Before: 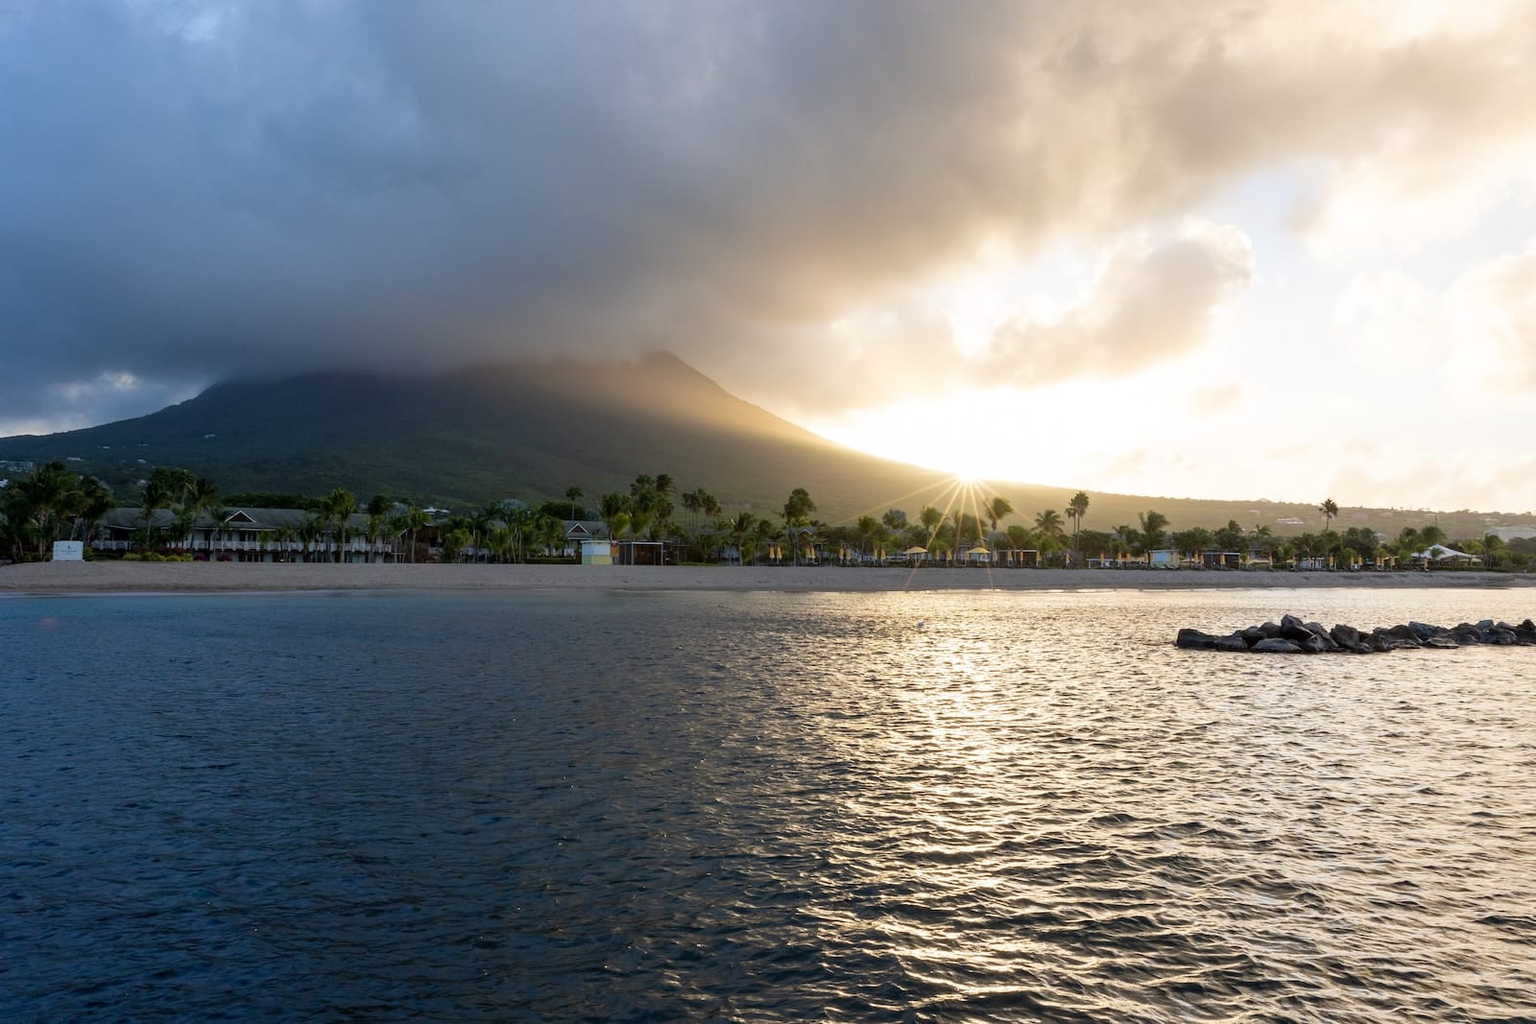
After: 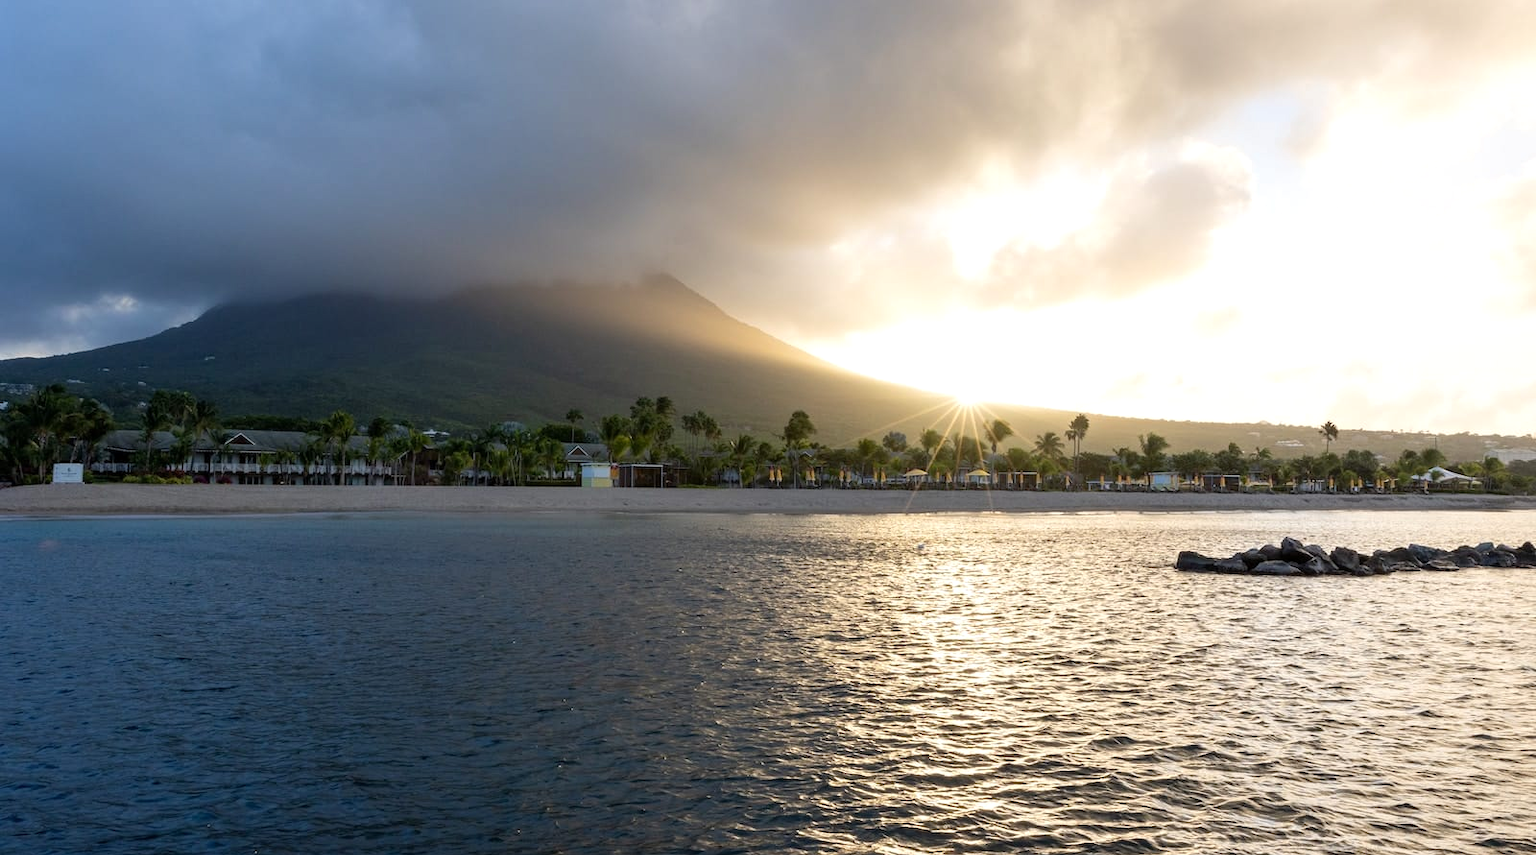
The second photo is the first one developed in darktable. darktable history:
crop: top 7.625%, bottom 8.027%
exposure: exposure 0.131 EV, compensate highlight preservation false
